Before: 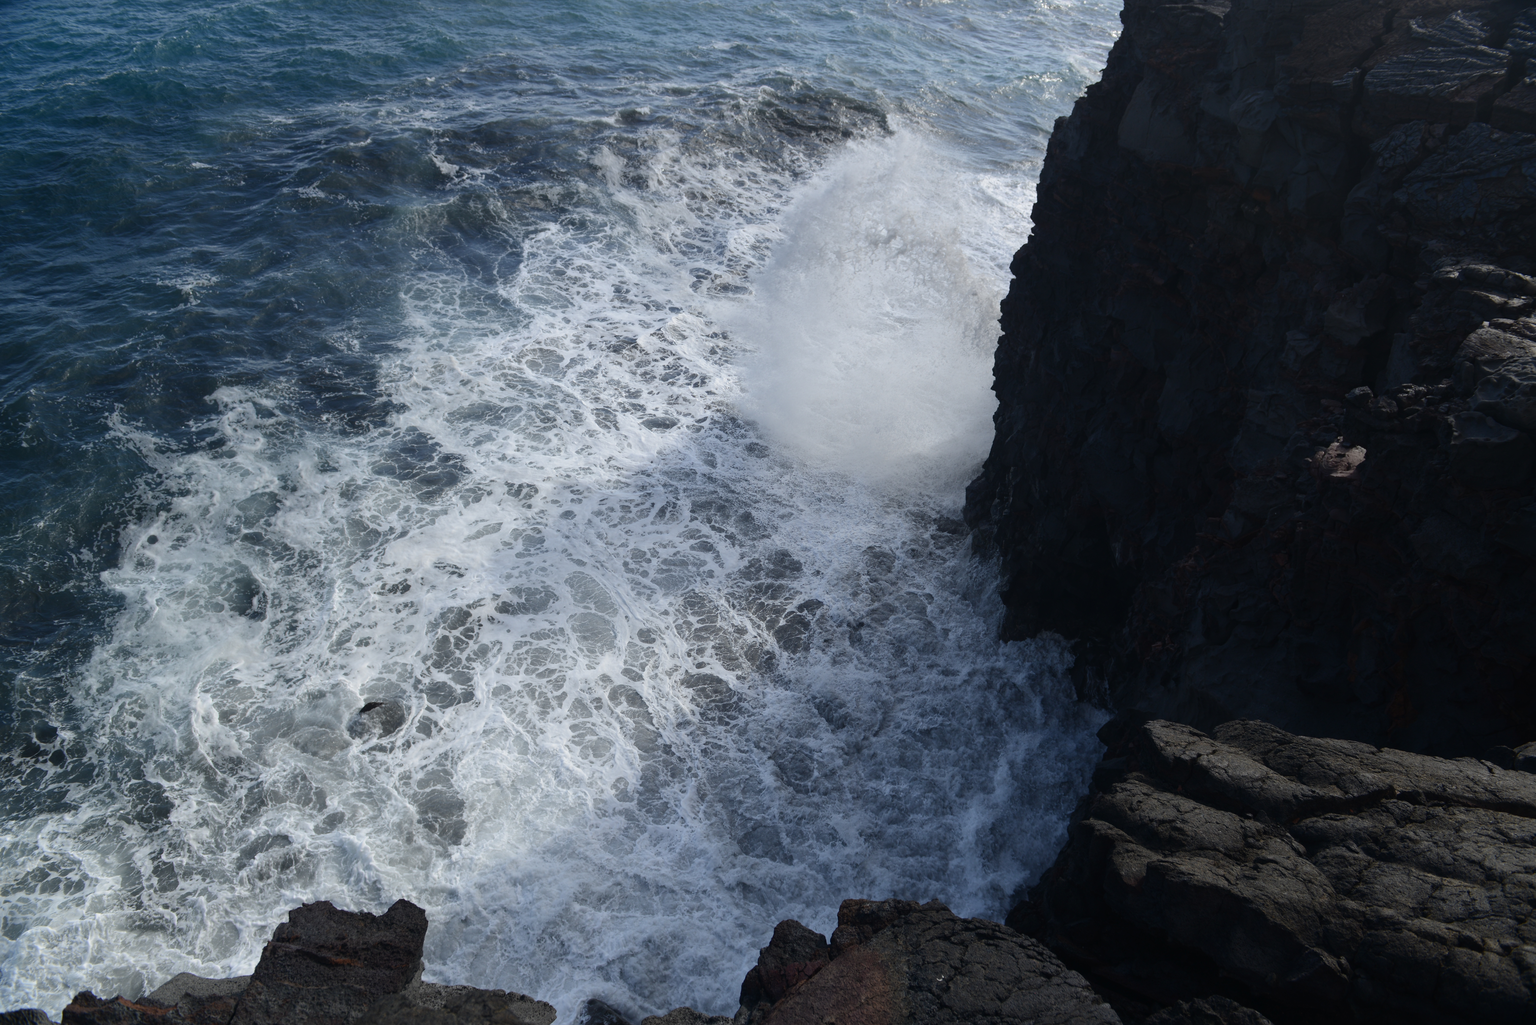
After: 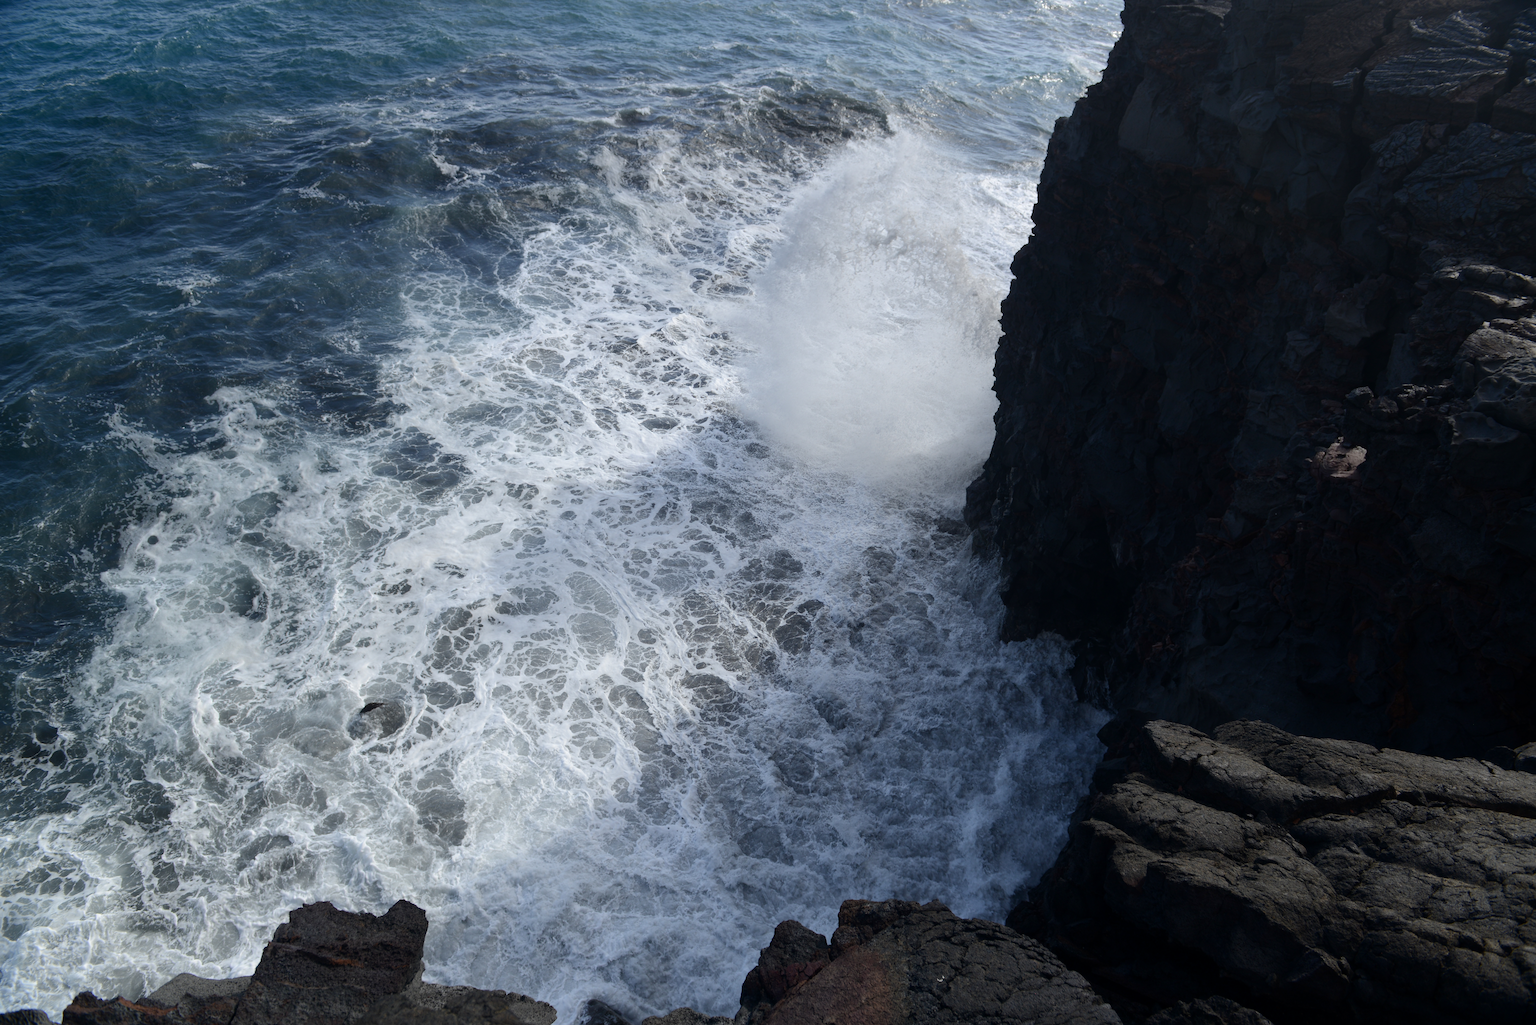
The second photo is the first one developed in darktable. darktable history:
exposure: black level correction 0.002, exposure -0.198 EV, compensate exposure bias true, compensate highlight preservation false
